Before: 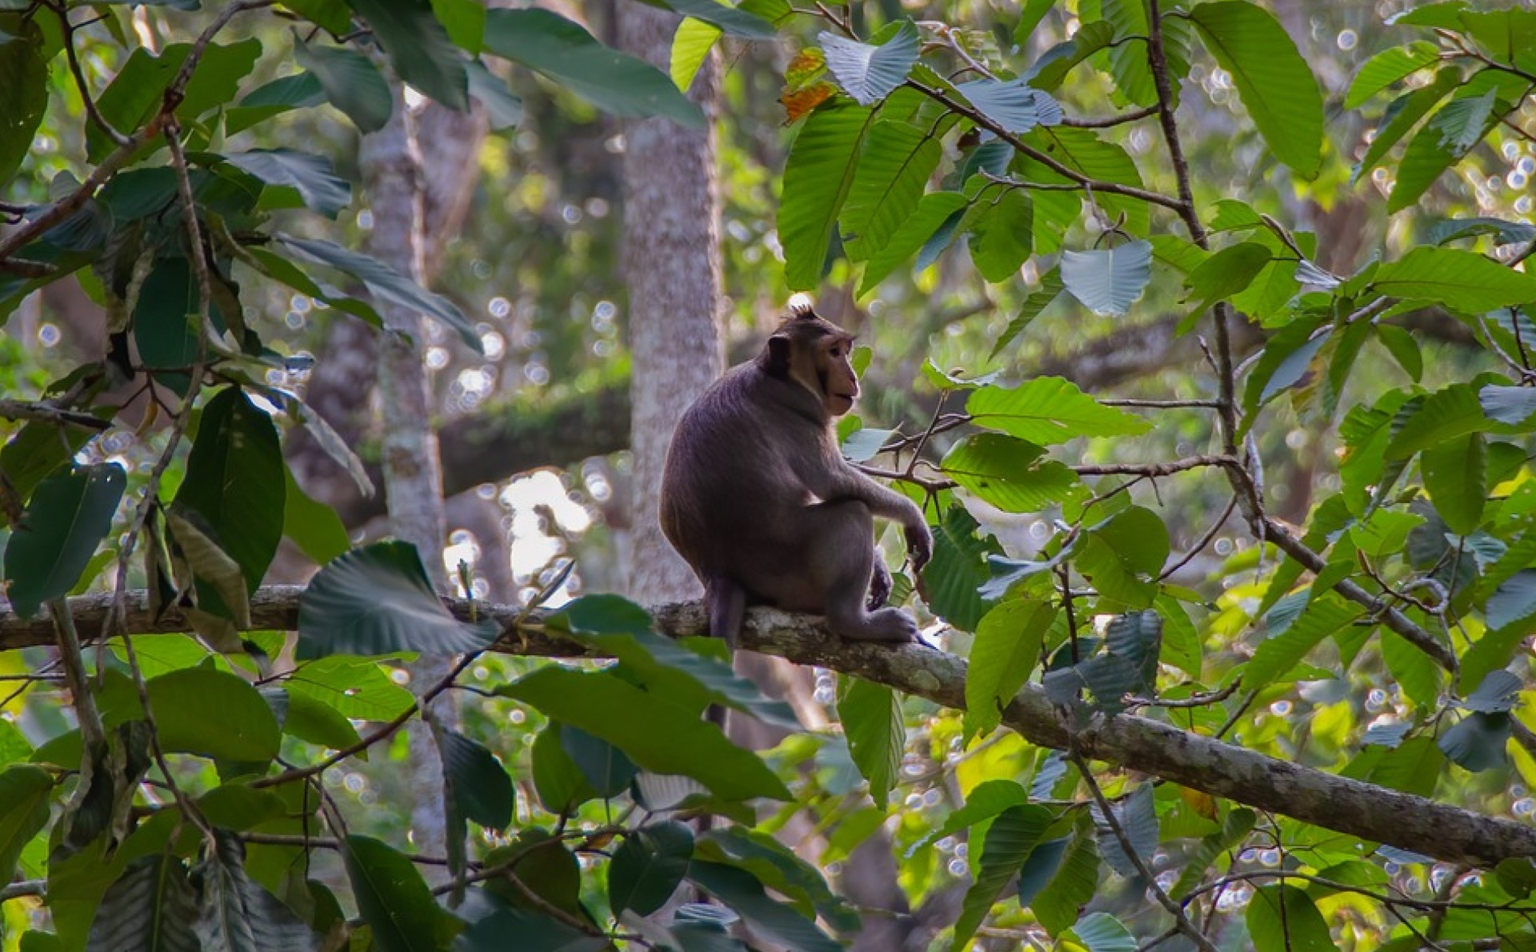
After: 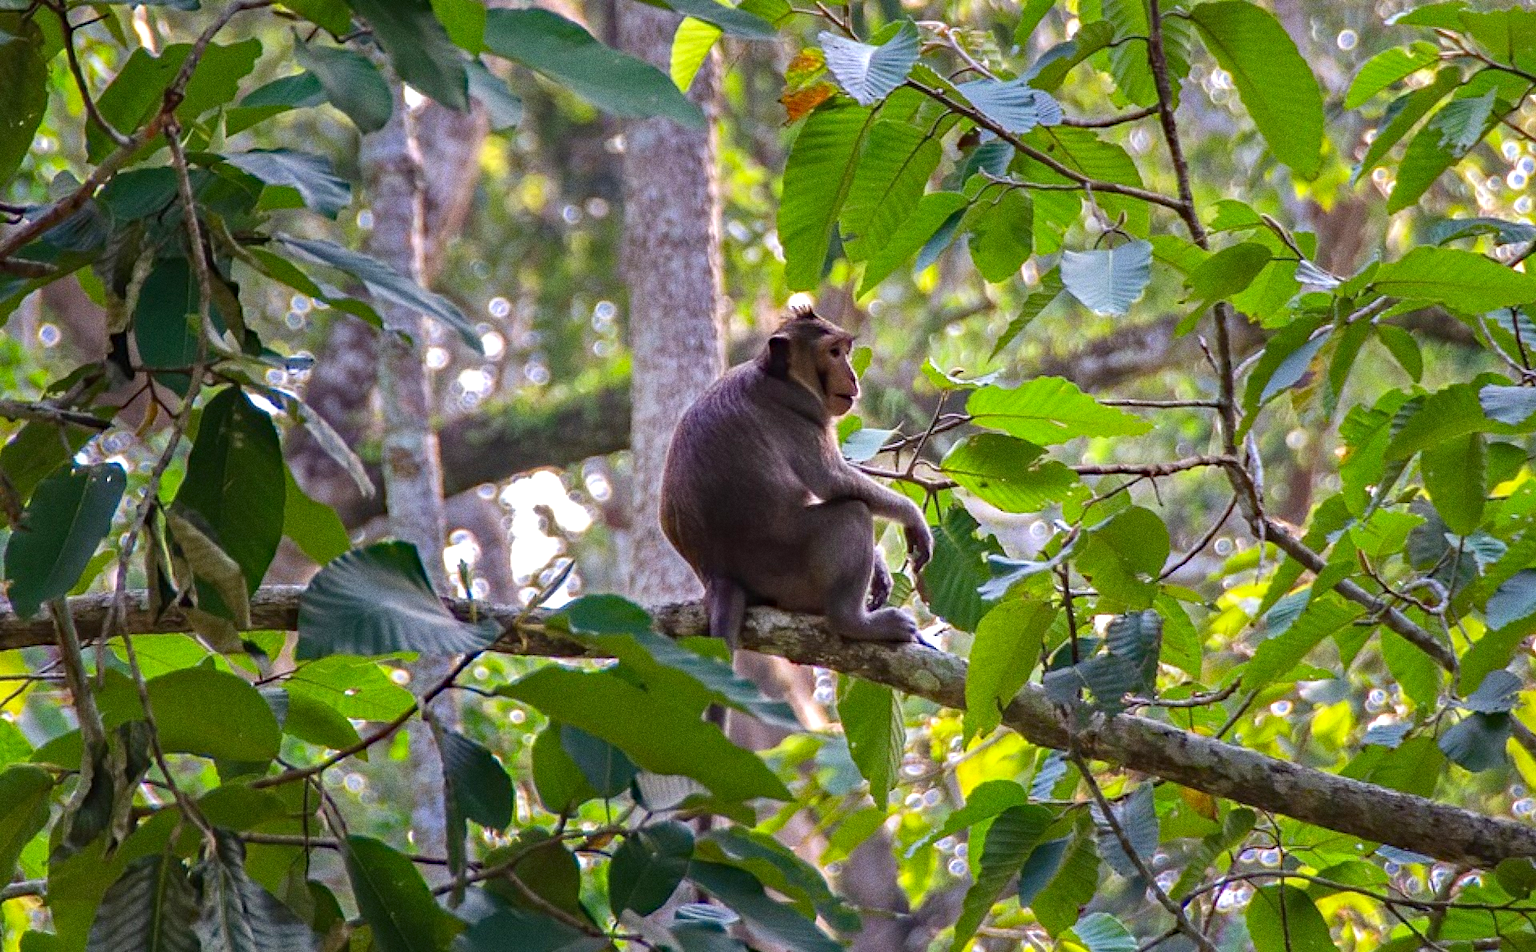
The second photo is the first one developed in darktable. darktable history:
exposure: exposure 0.74 EV, compensate highlight preservation false
grain: coarseness 0.09 ISO, strength 40%
haze removal: compatibility mode true, adaptive false
